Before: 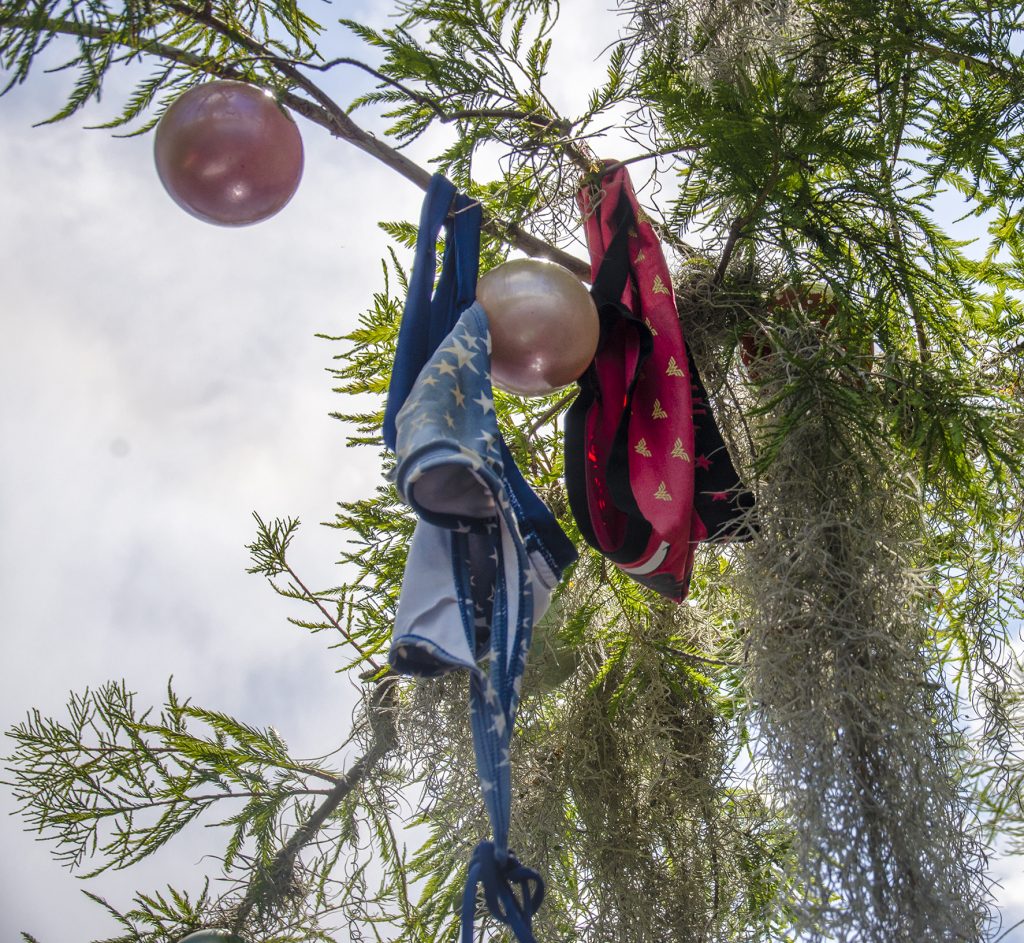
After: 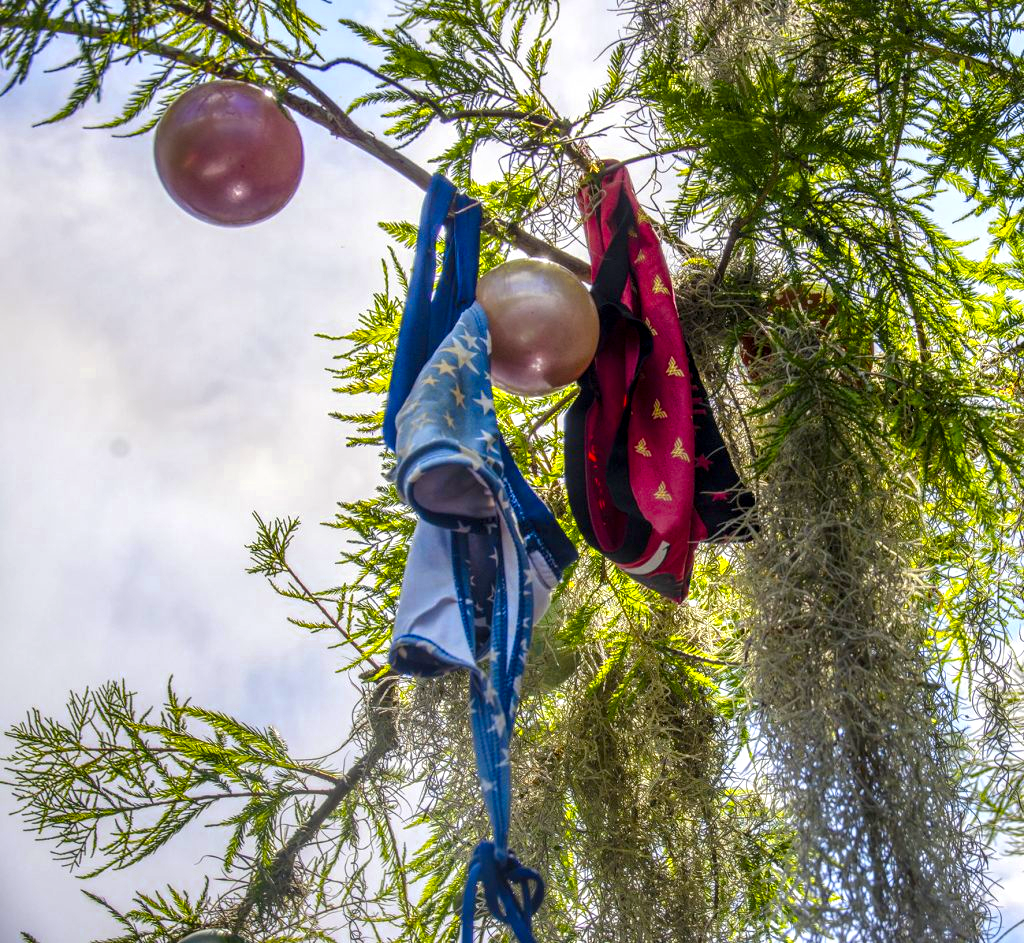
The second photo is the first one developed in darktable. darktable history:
local contrast: detail 130%
color balance rgb: linear chroma grading › global chroma 15%, perceptual saturation grading › global saturation 30%
color zones: curves: ch0 [(0, 0.485) (0.178, 0.476) (0.261, 0.623) (0.411, 0.403) (0.708, 0.603) (0.934, 0.412)]; ch1 [(0.003, 0.485) (0.149, 0.496) (0.229, 0.584) (0.326, 0.551) (0.484, 0.262) (0.757, 0.643)]
